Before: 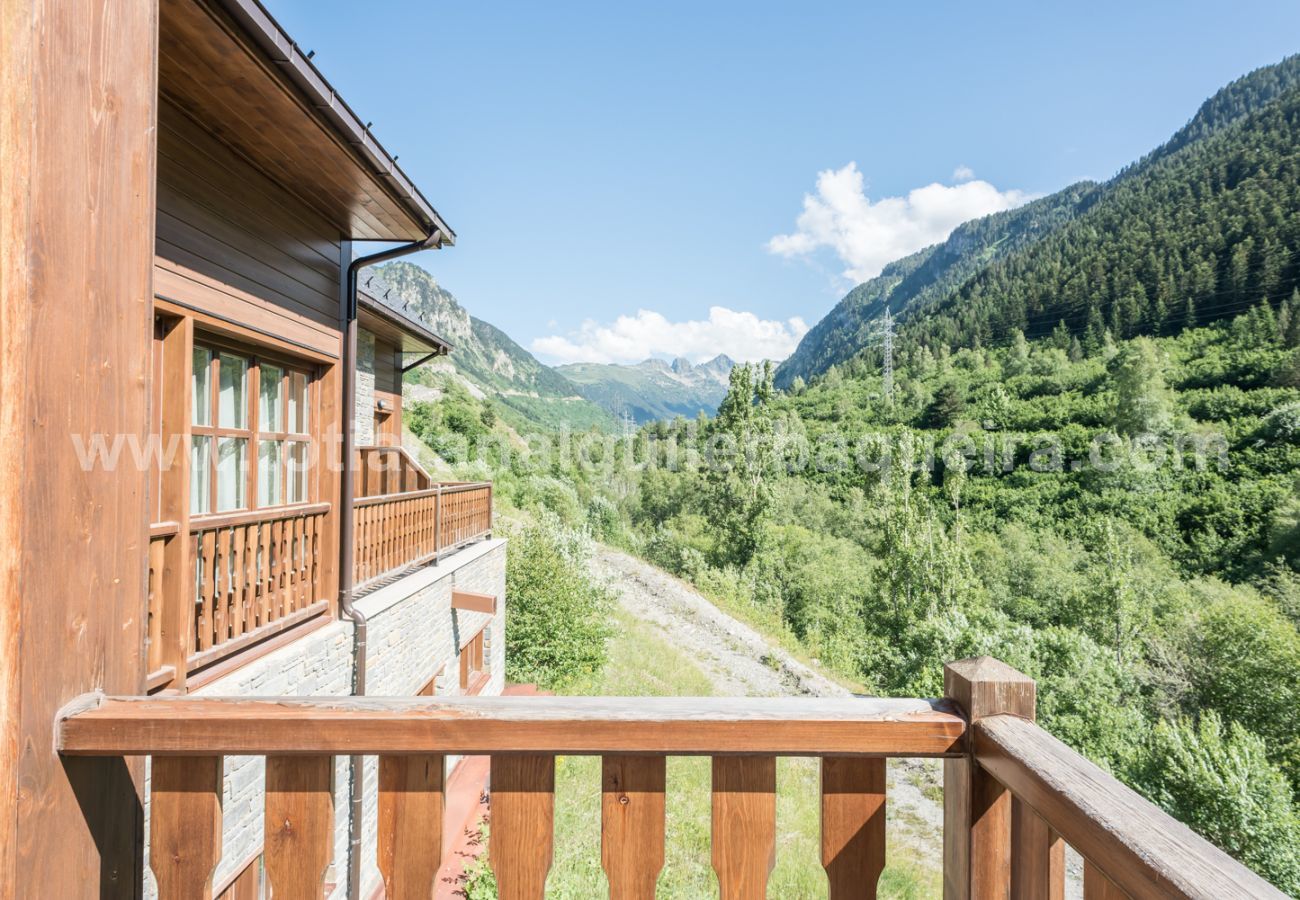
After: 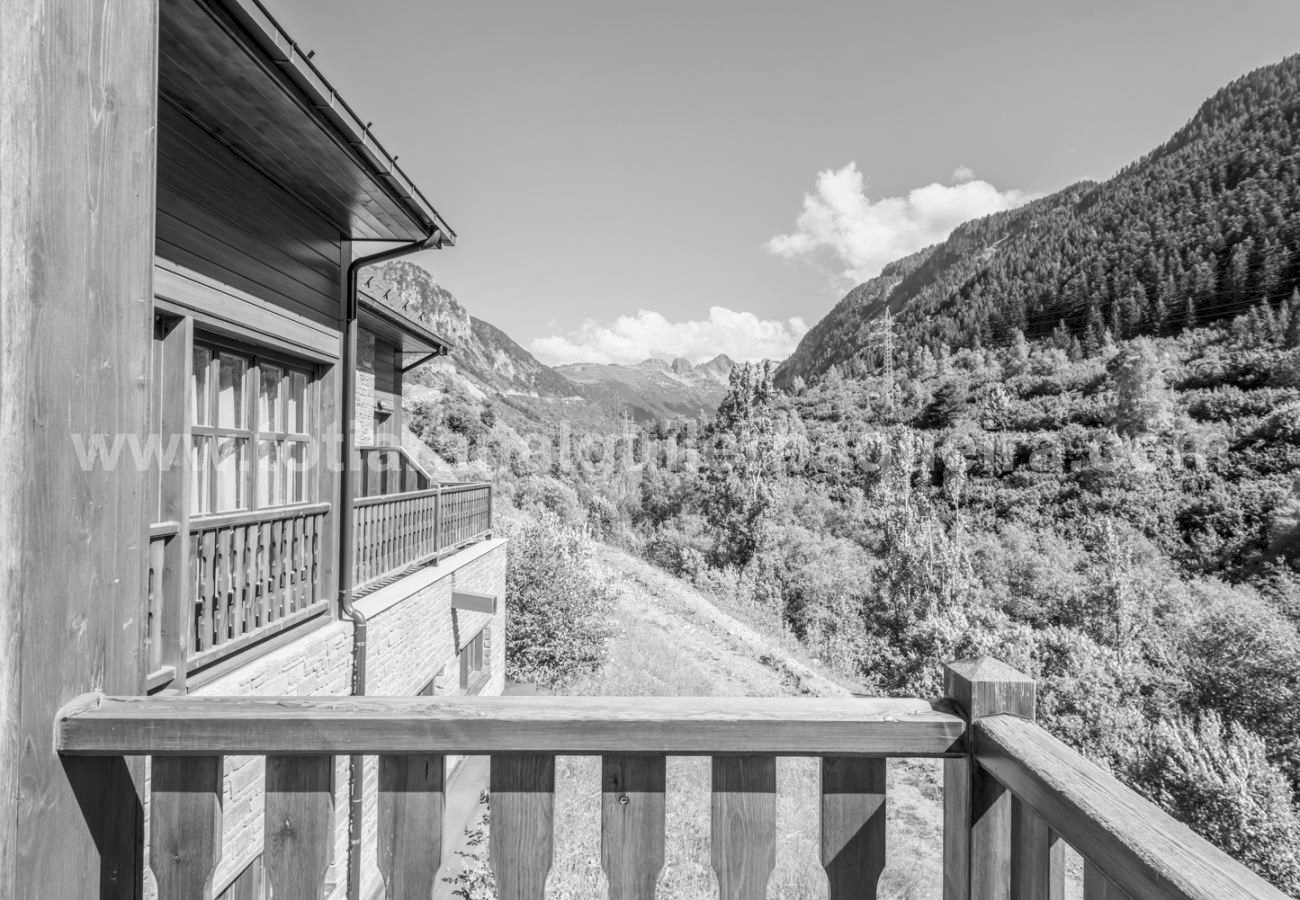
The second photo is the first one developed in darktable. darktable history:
monochrome: a -74.22, b 78.2
local contrast: detail 130%
